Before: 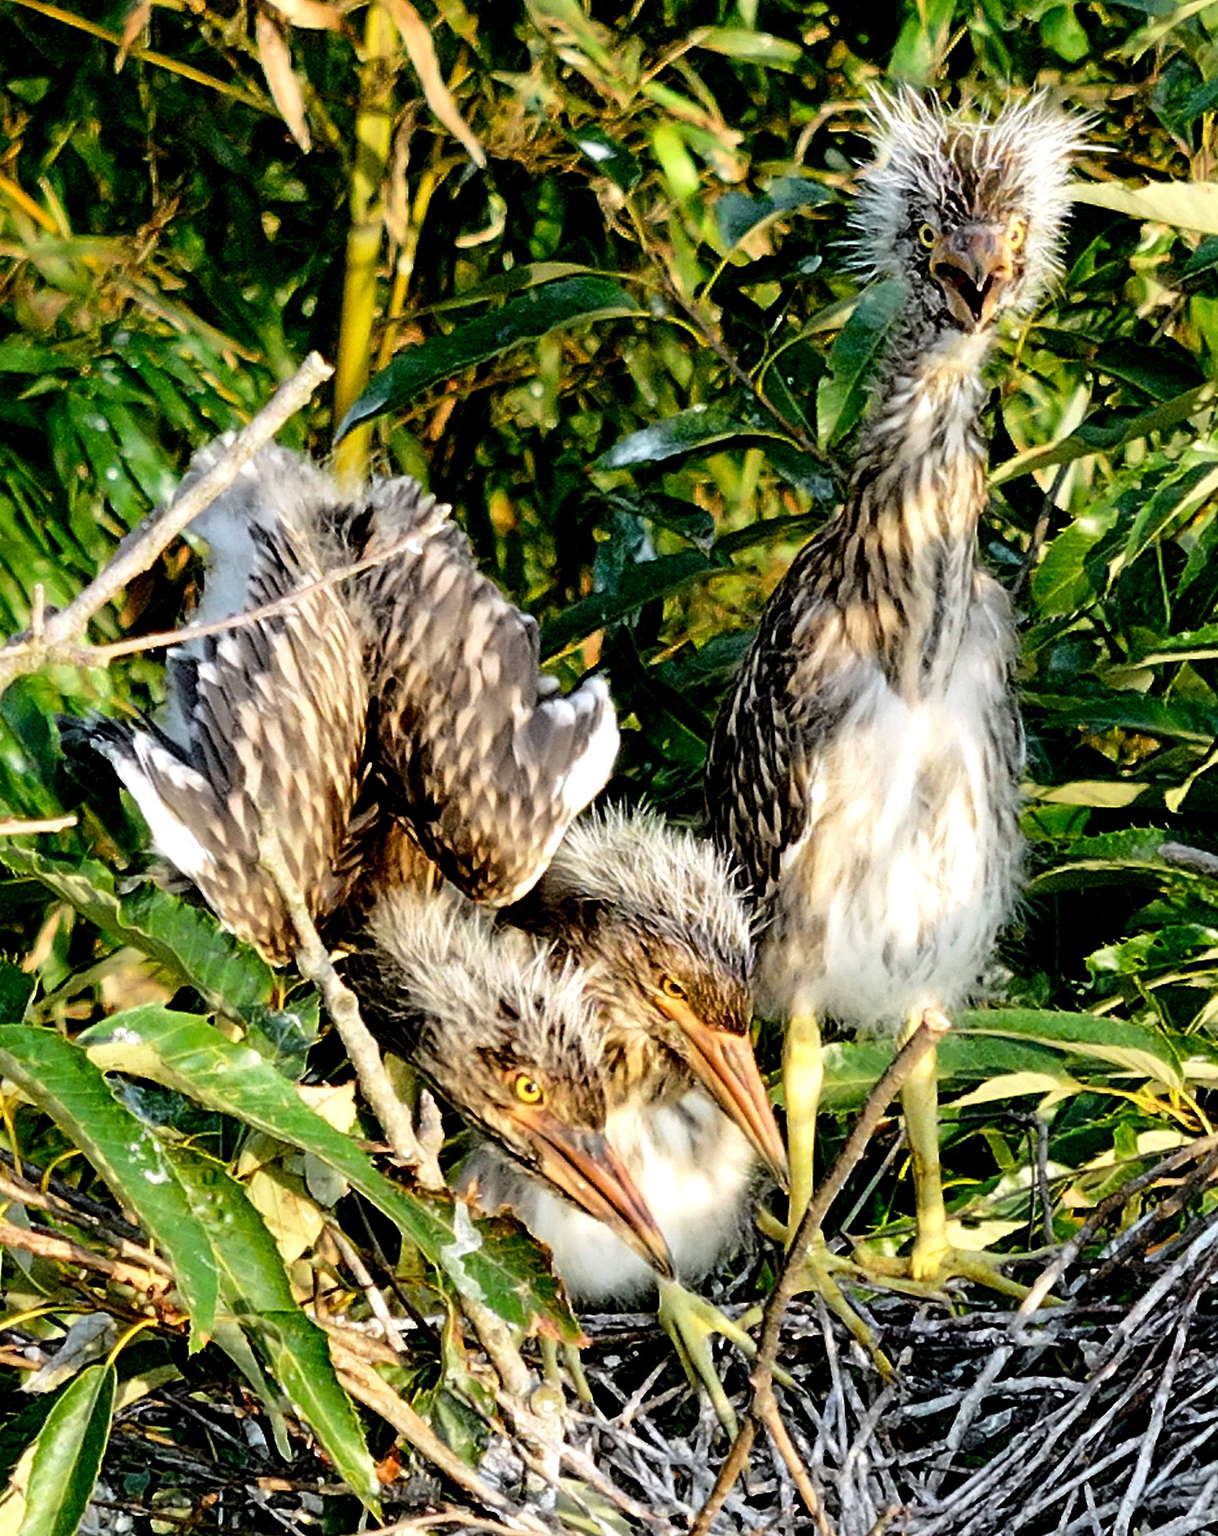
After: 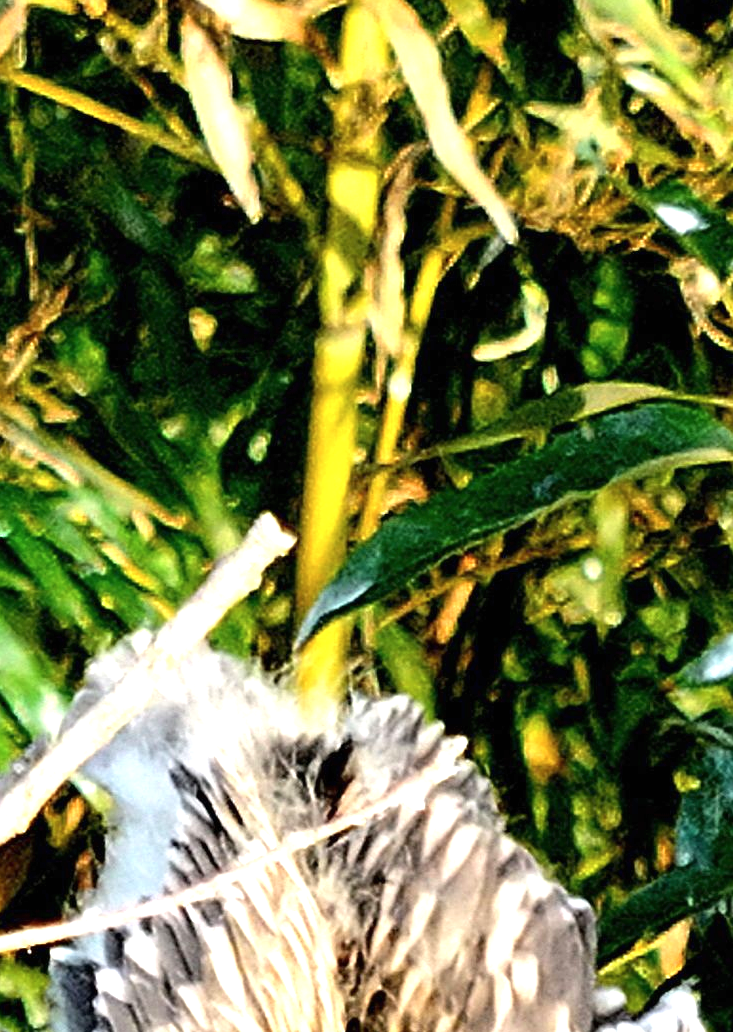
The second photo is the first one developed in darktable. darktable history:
crop and rotate: left 10.881%, top 0.102%, right 48.017%, bottom 54.013%
contrast brightness saturation: saturation -0.047
exposure: black level correction 0, exposure 0.891 EV, compensate highlight preservation false
